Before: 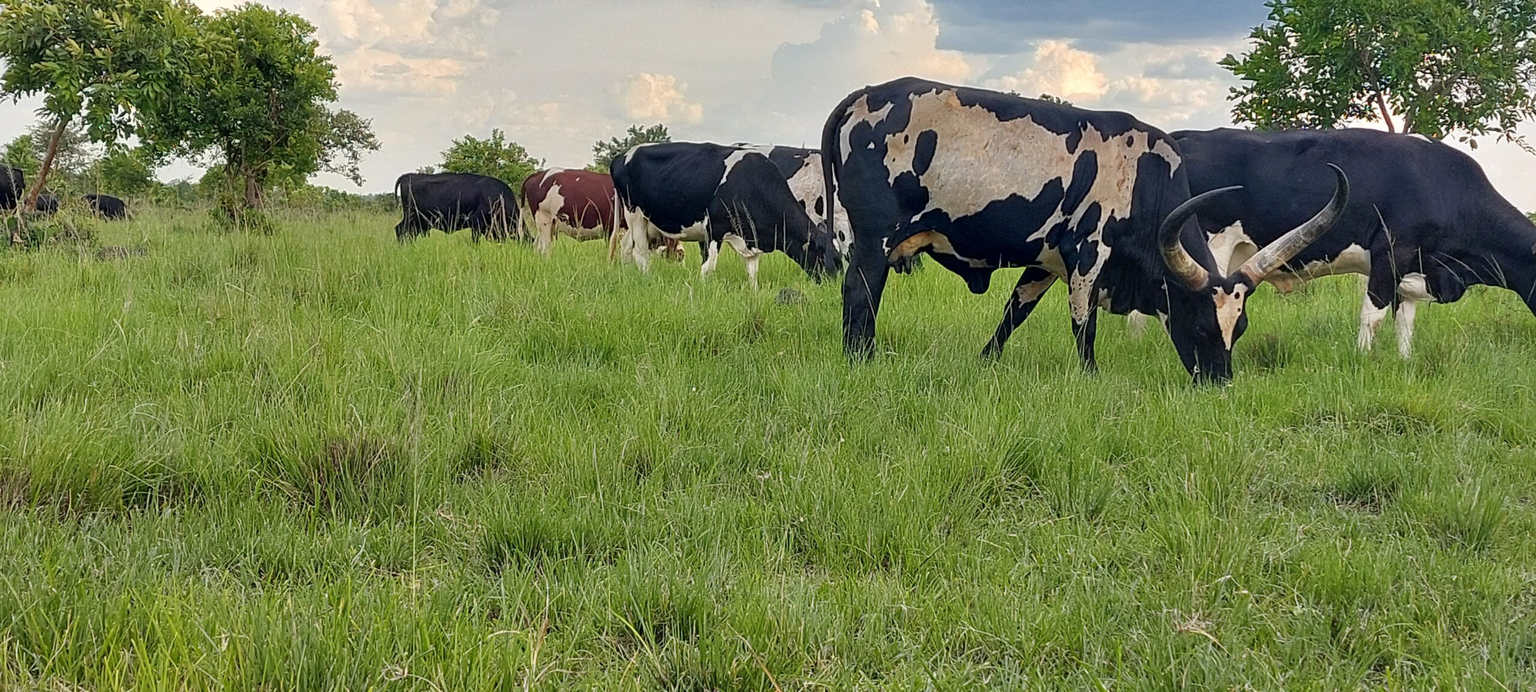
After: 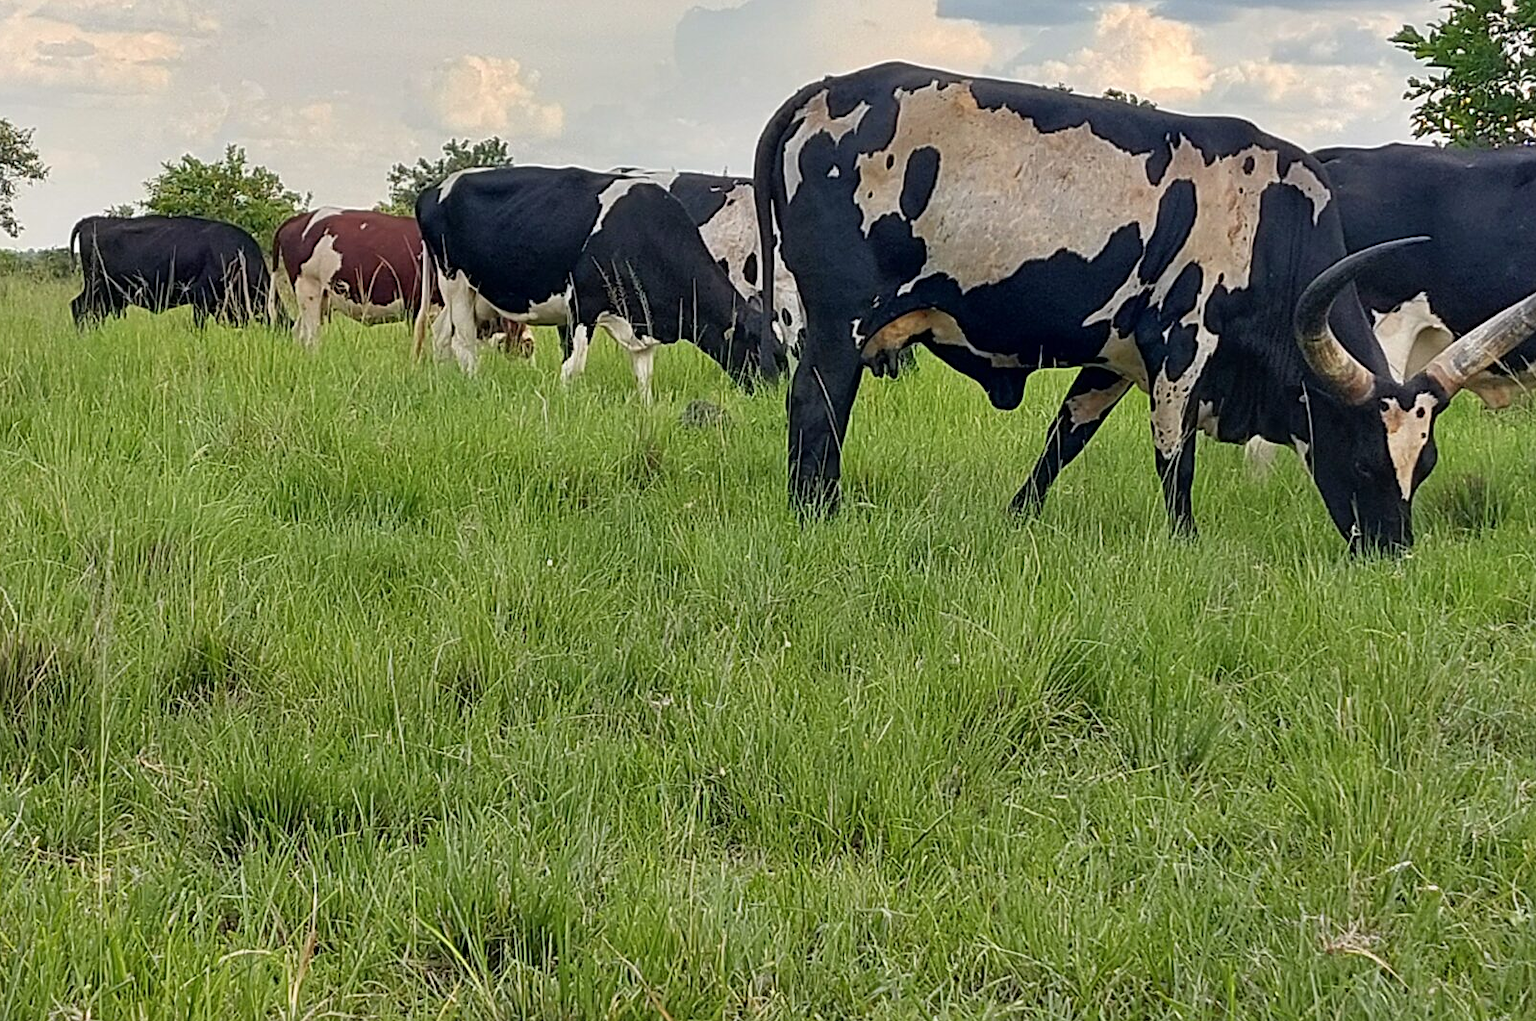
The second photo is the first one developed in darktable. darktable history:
crop and rotate: left 22.878%, top 5.627%, right 14.725%, bottom 2.328%
sharpen: amount 0.216
